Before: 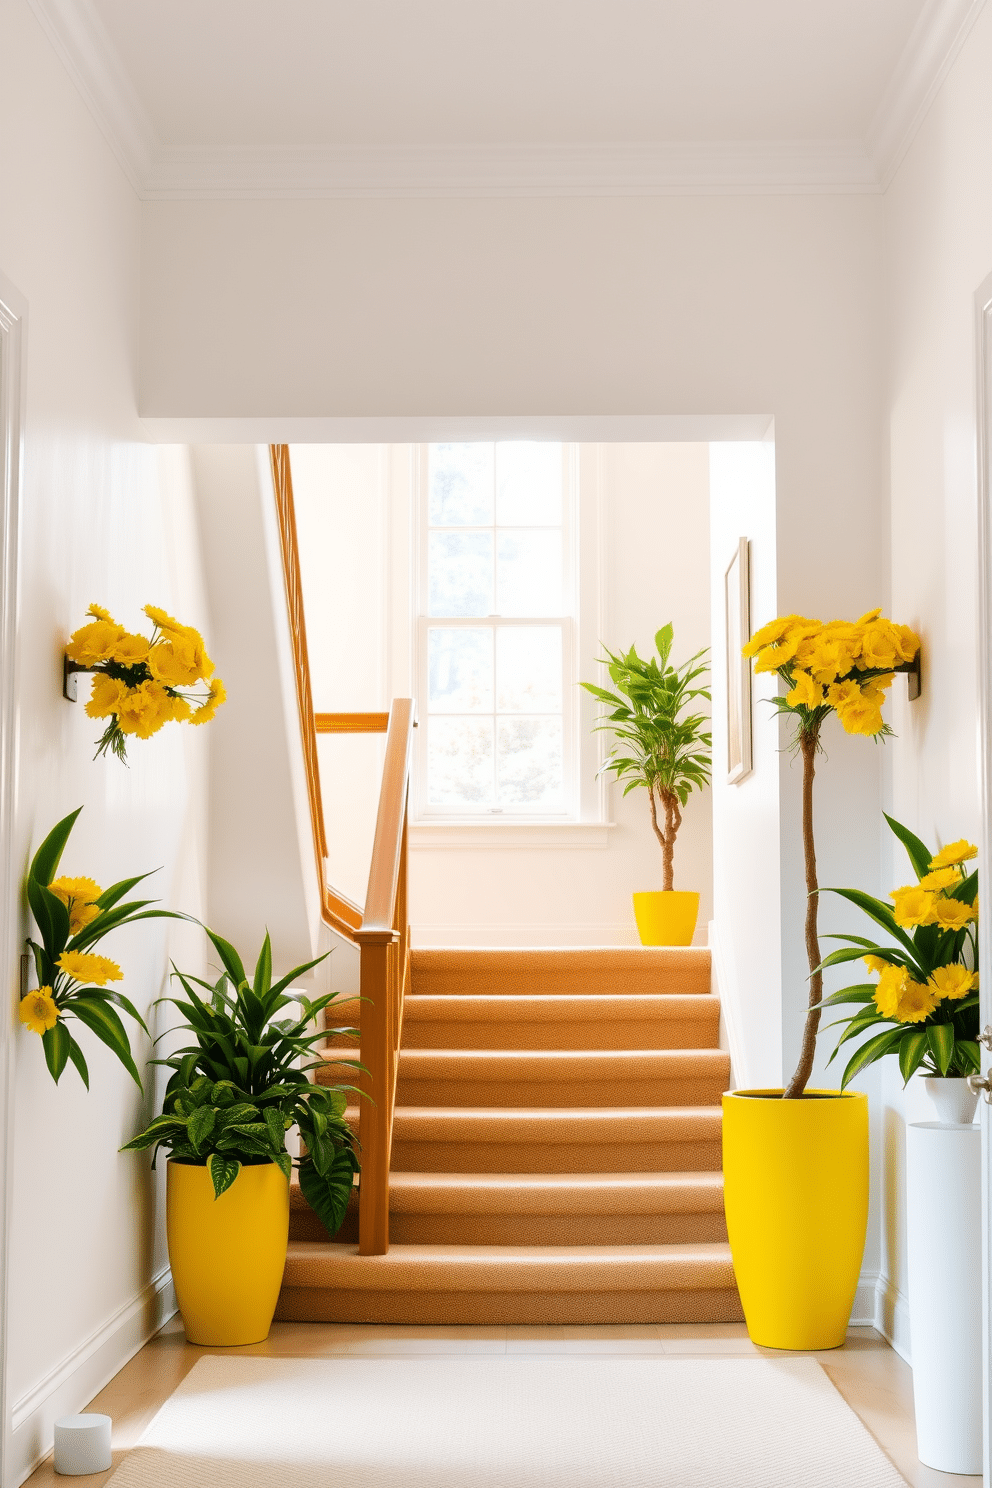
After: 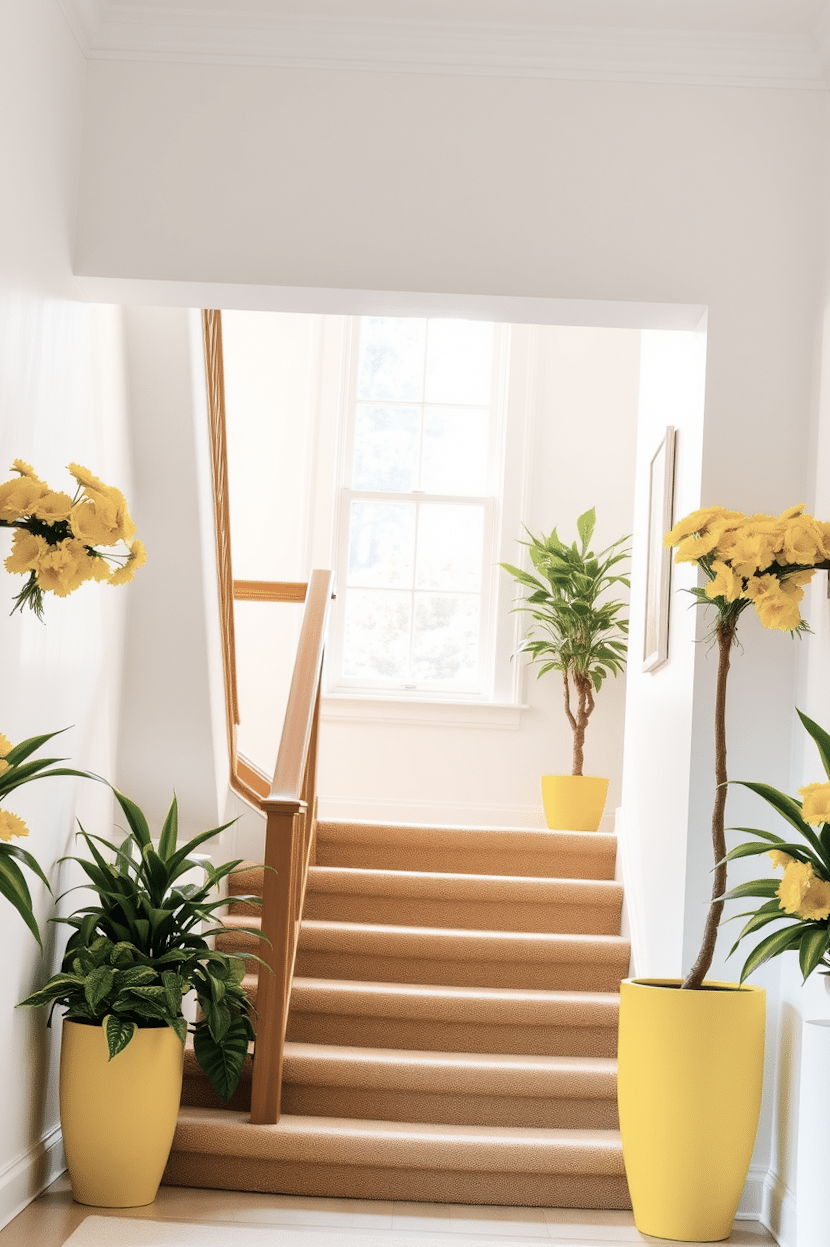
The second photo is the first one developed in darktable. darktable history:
contrast brightness saturation: contrast 0.098, saturation -0.368
crop and rotate: angle -2.96°, left 5.23%, top 5.231%, right 4.683%, bottom 4.547%
